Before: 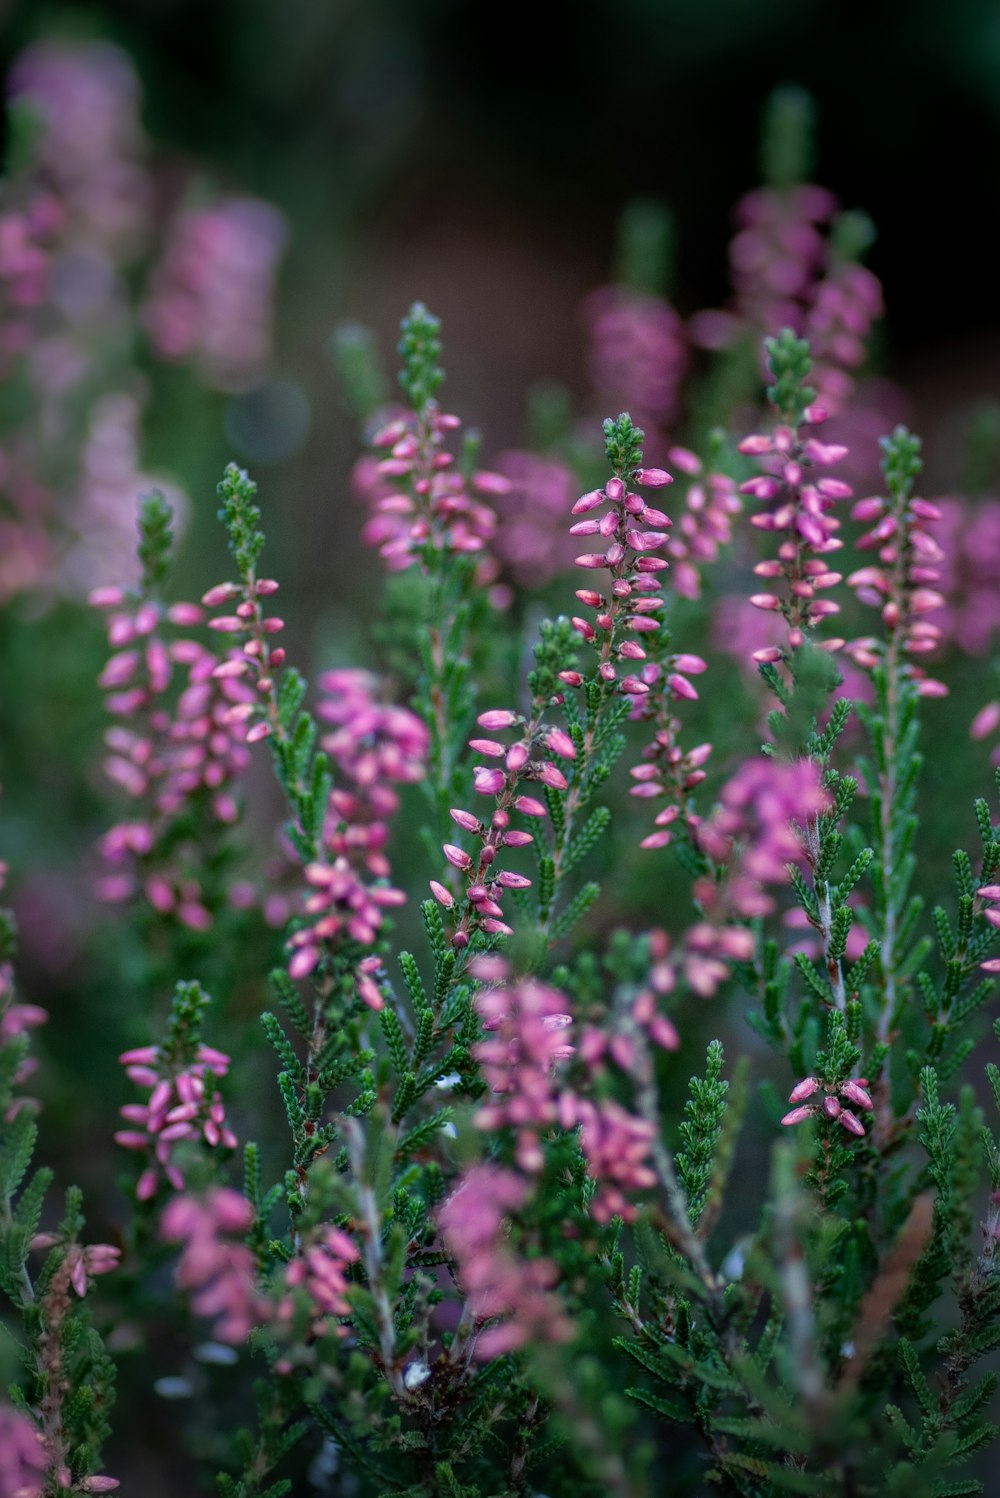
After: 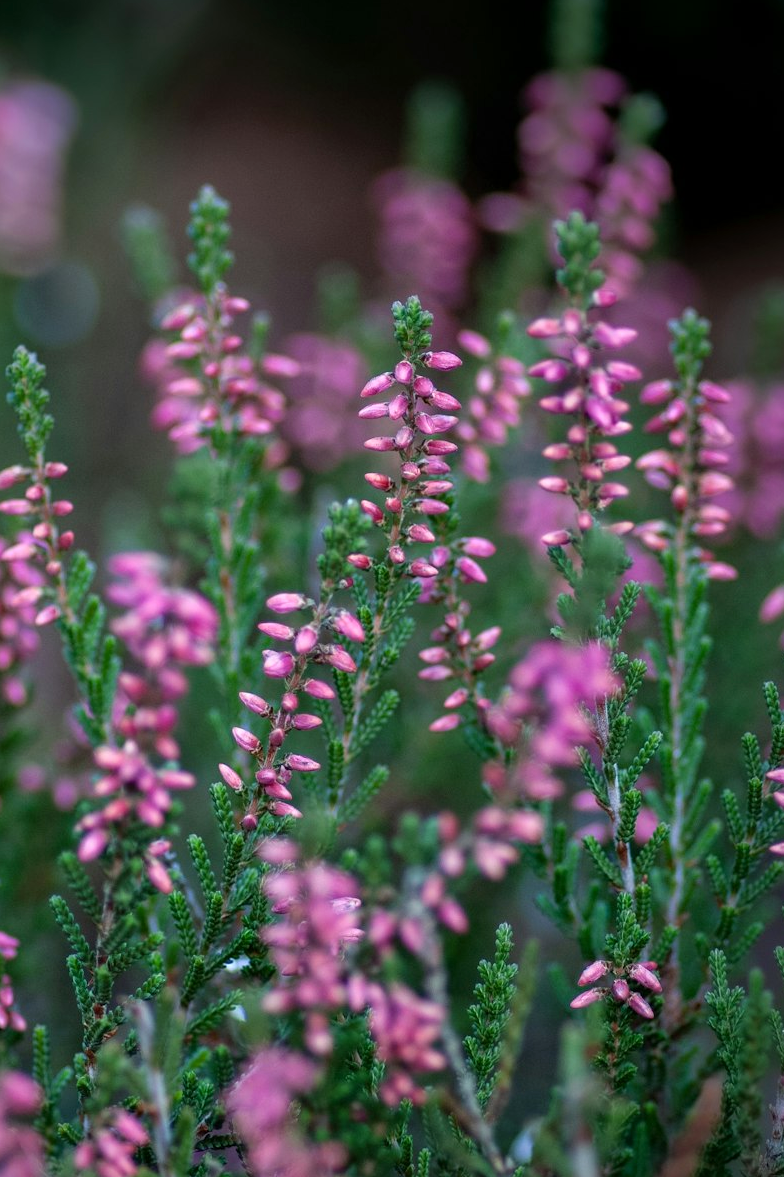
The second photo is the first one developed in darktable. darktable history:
exposure: exposure 0.19 EV, compensate highlight preservation false
crop and rotate: left 21.153%, top 7.815%, right 0.386%, bottom 13.561%
